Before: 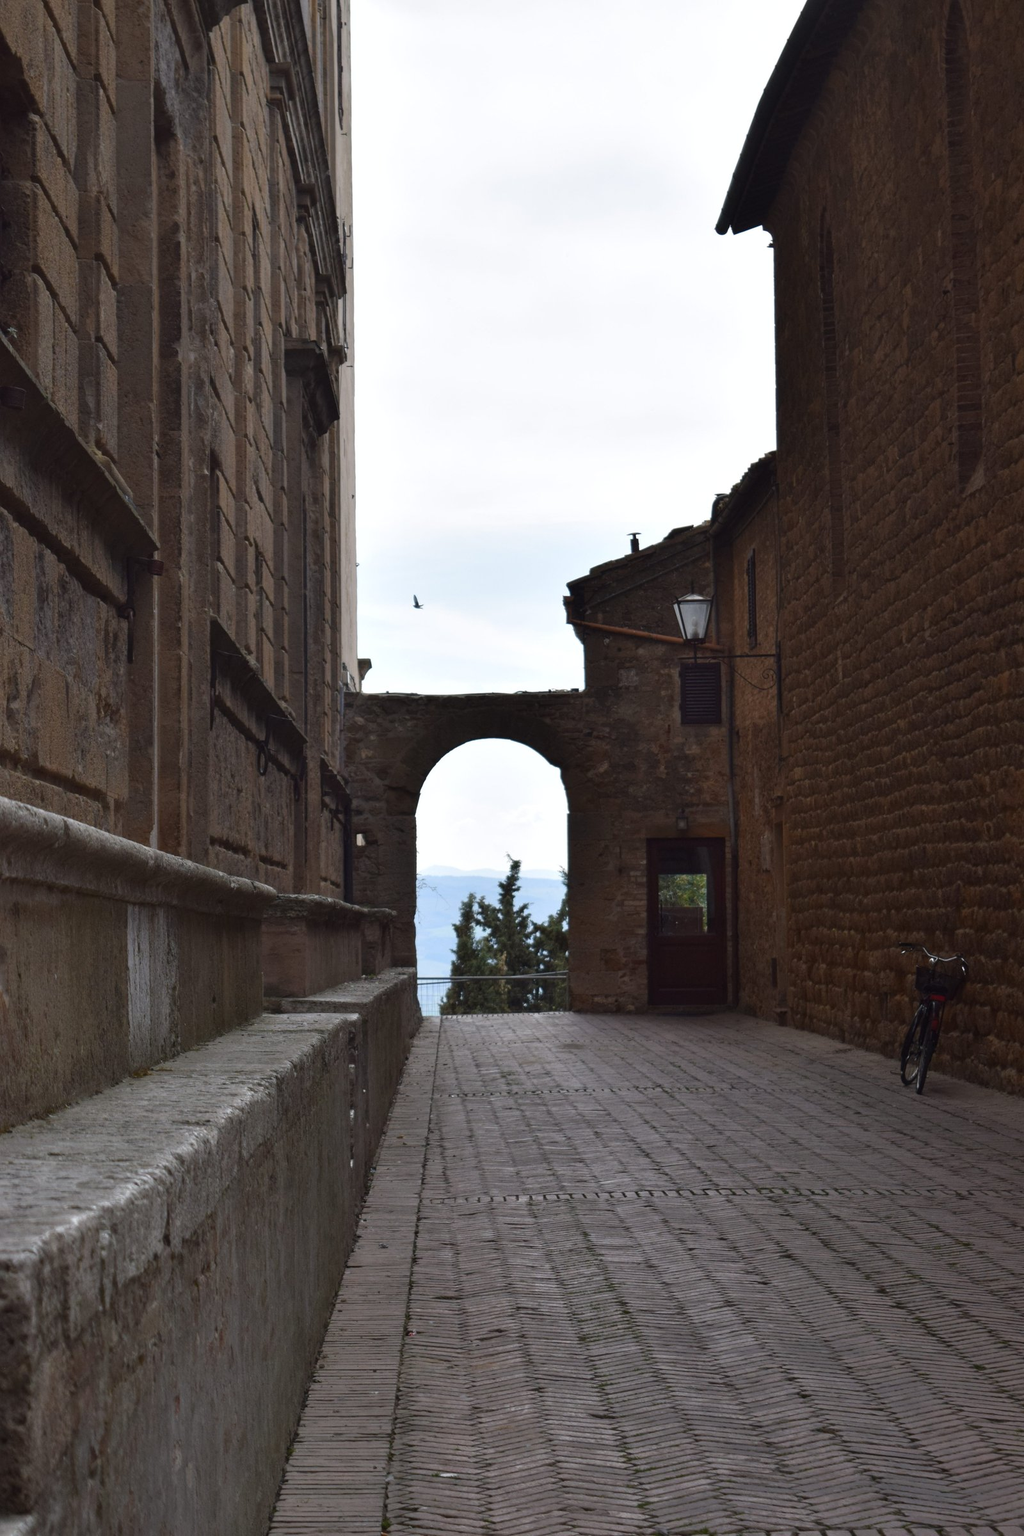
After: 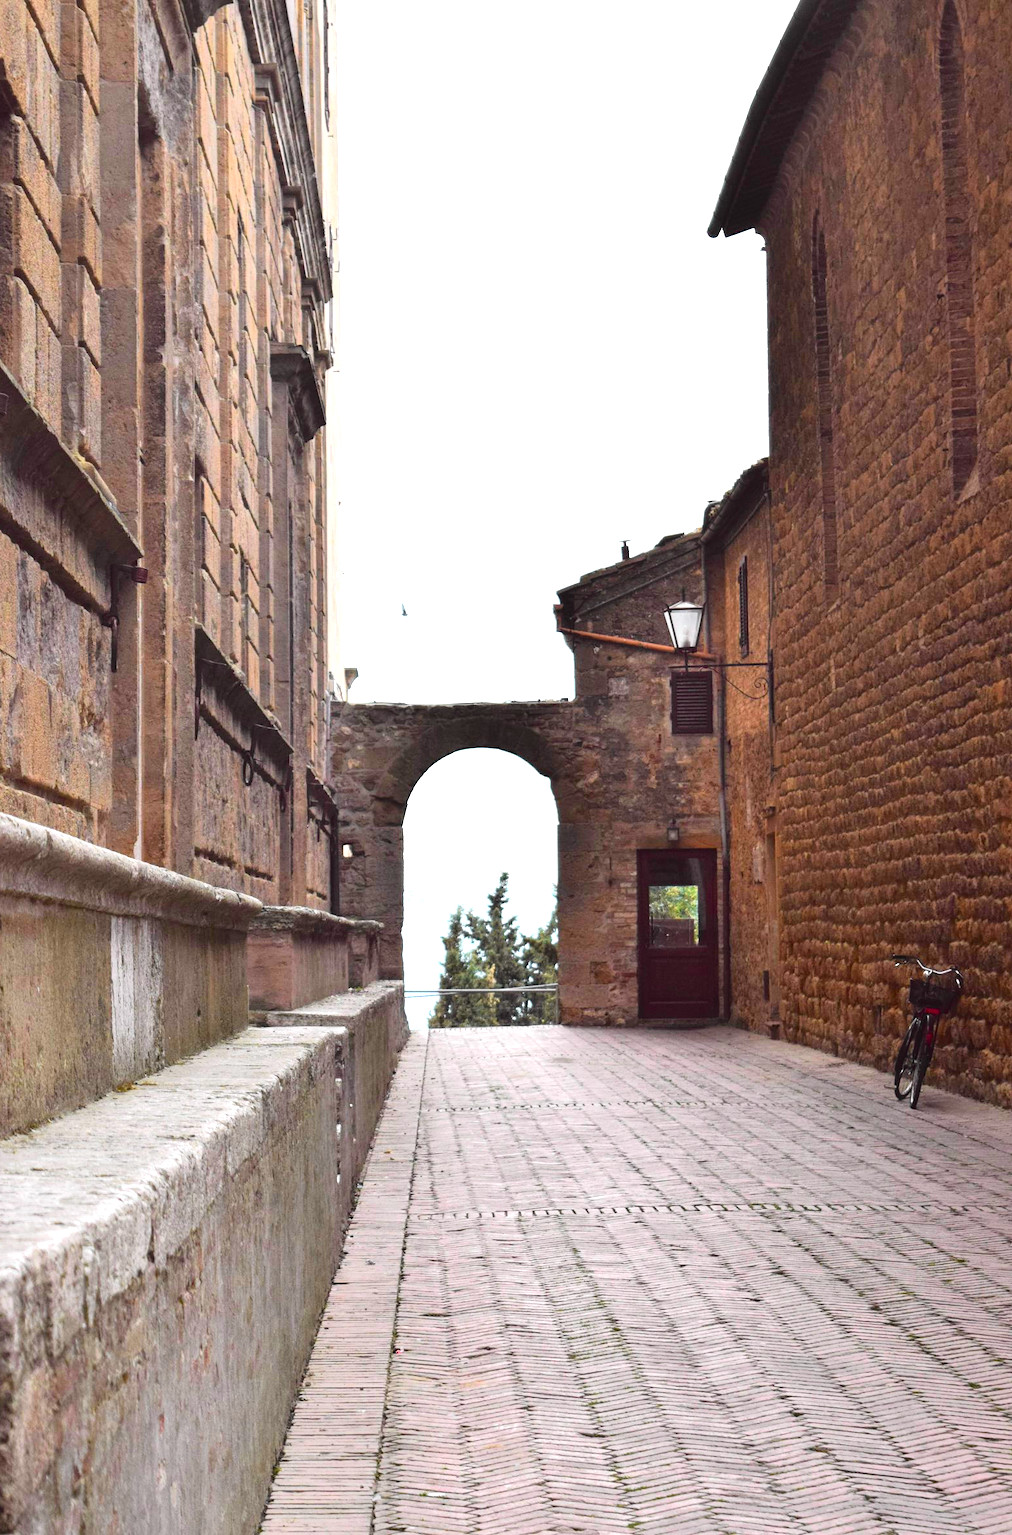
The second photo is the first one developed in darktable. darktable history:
exposure: black level correction 0, exposure 1.9 EV, compensate highlight preservation false
tone curve: curves: ch0 [(0, 0.014) (0.17, 0.099) (0.392, 0.438) (0.725, 0.828) (0.872, 0.918) (1, 0.981)]; ch1 [(0, 0) (0.402, 0.36) (0.489, 0.491) (0.5, 0.503) (0.515, 0.52) (0.545, 0.572) (0.615, 0.662) (0.701, 0.725) (1, 1)]; ch2 [(0, 0) (0.42, 0.458) (0.485, 0.499) (0.503, 0.503) (0.531, 0.542) (0.561, 0.594) (0.644, 0.694) (0.717, 0.753) (1, 0.991)], color space Lab, independent channels
crop and rotate: left 1.774%, right 0.633%, bottom 1.28%
